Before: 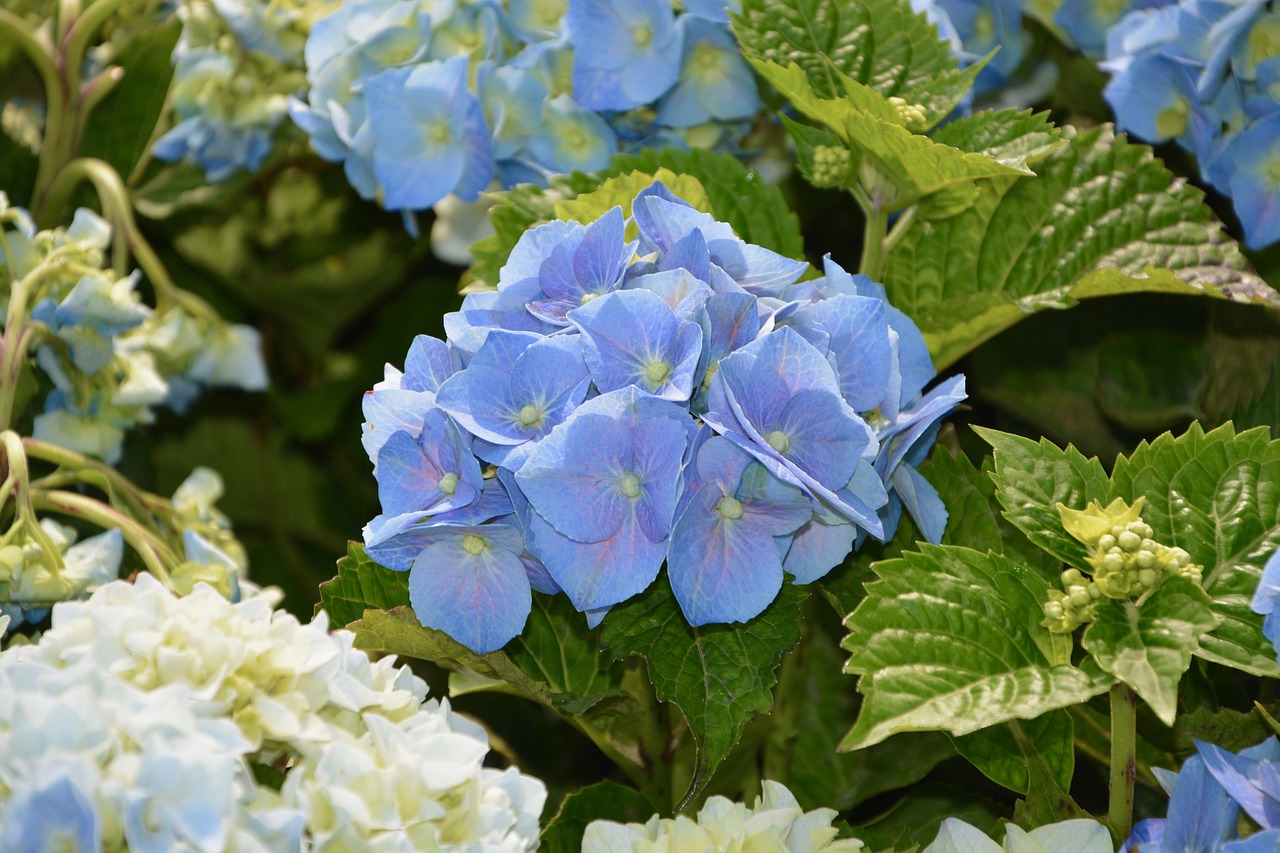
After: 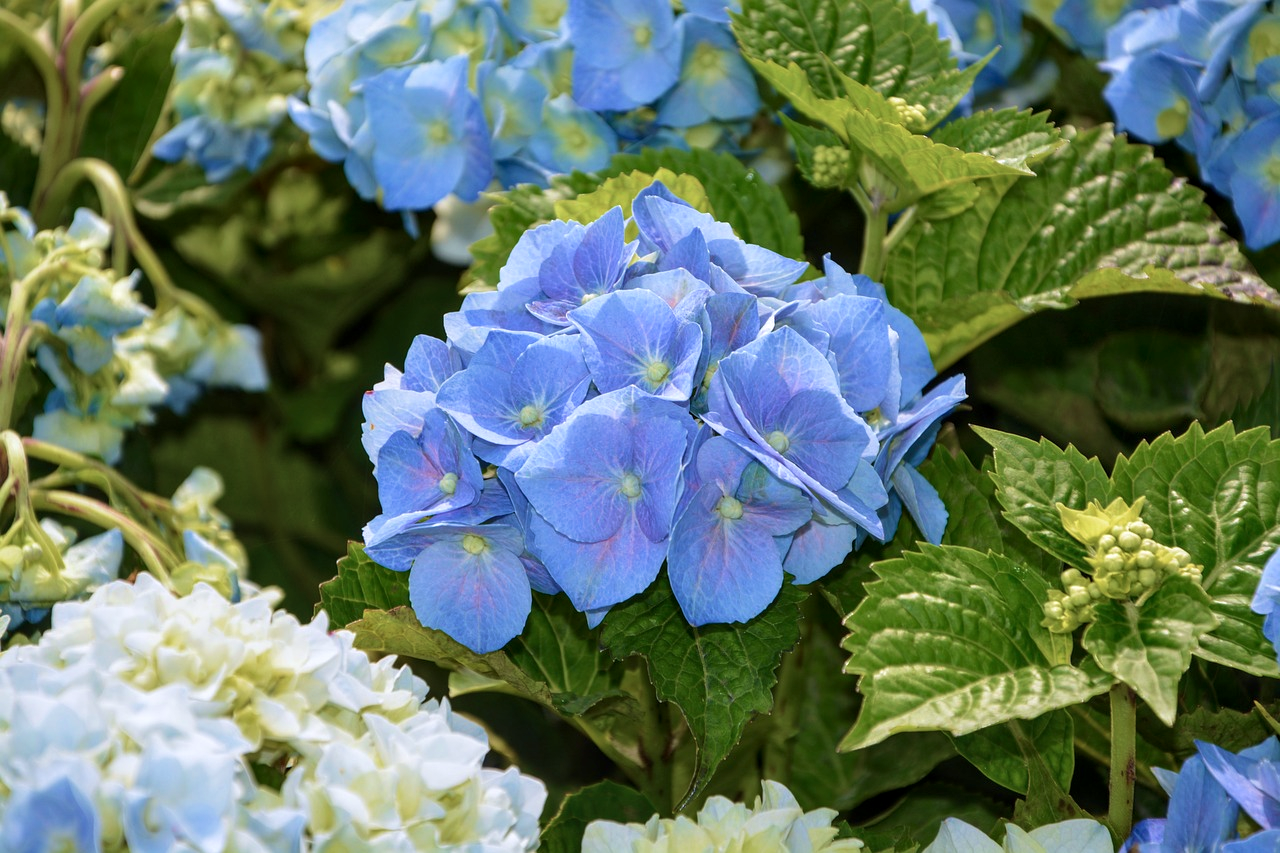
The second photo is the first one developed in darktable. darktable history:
velvia: strength 24.92%
color calibration: gray › normalize channels true, illuminant as shot in camera, x 0.358, y 0.373, temperature 4628.91 K, gamut compression 0.027
local contrast: on, module defaults
